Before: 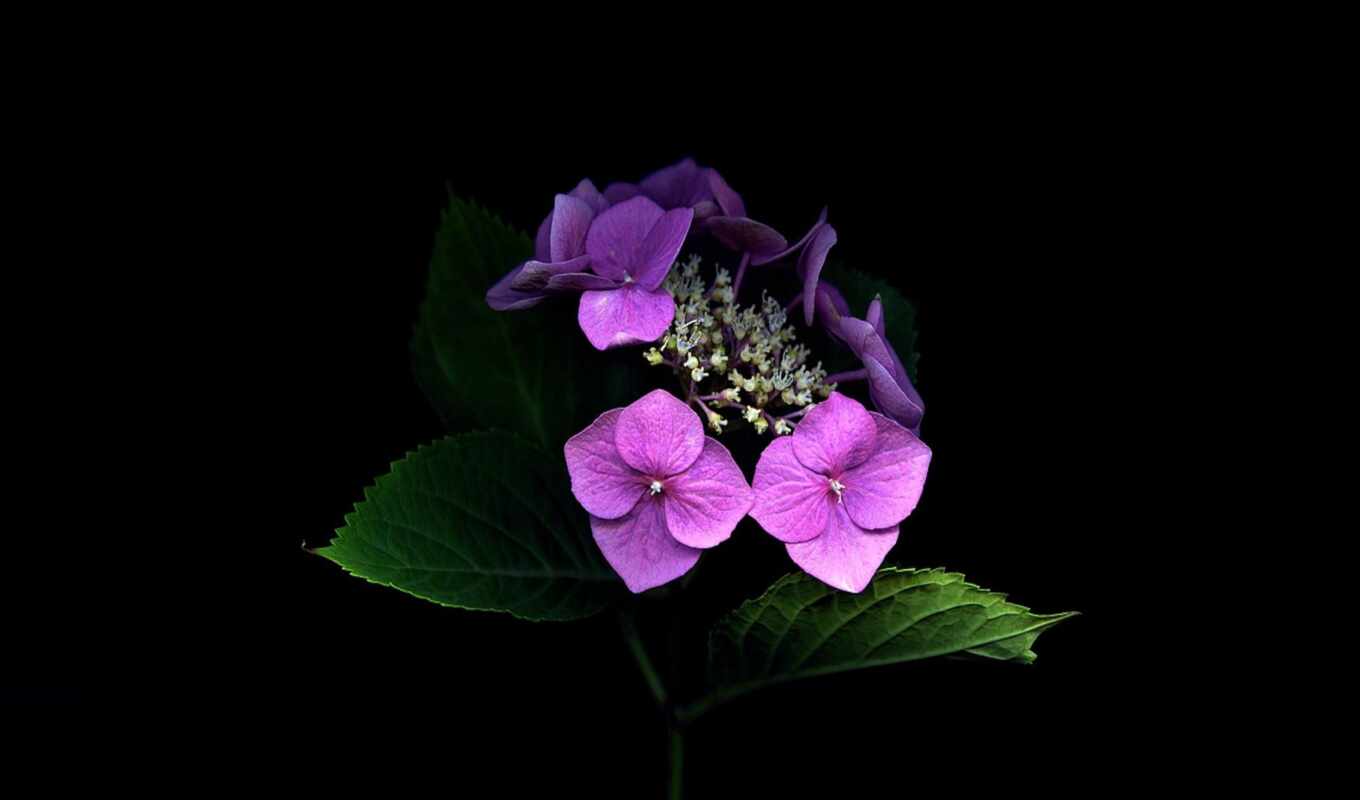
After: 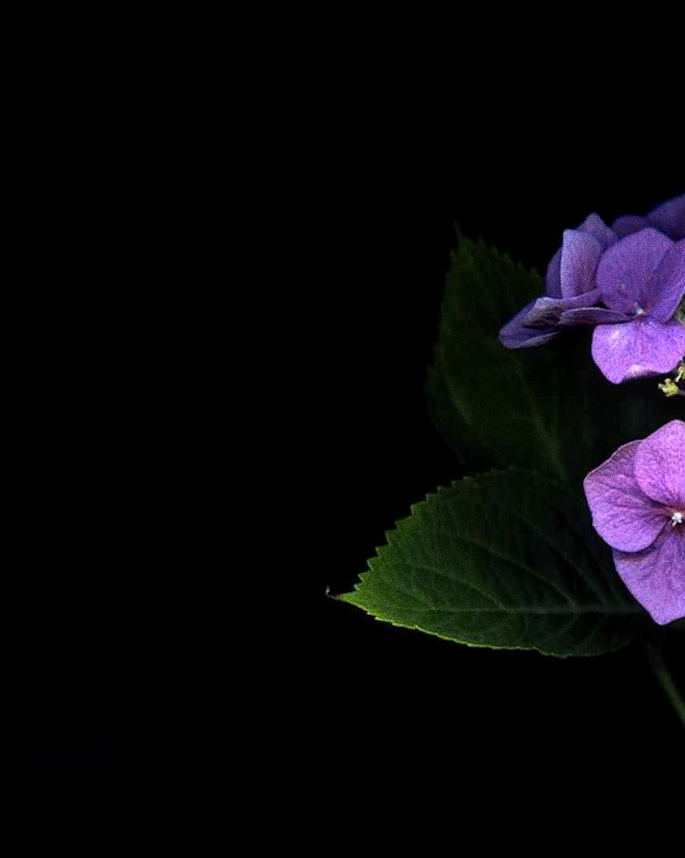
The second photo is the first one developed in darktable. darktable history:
color contrast: green-magenta contrast 0.8, blue-yellow contrast 1.1, unbound 0
grain: coarseness 0.09 ISO, strength 40%
rotate and perspective: rotation -2.56°, automatic cropping off
local contrast: detail 130%
crop and rotate: left 0%, top 0%, right 50.845%
